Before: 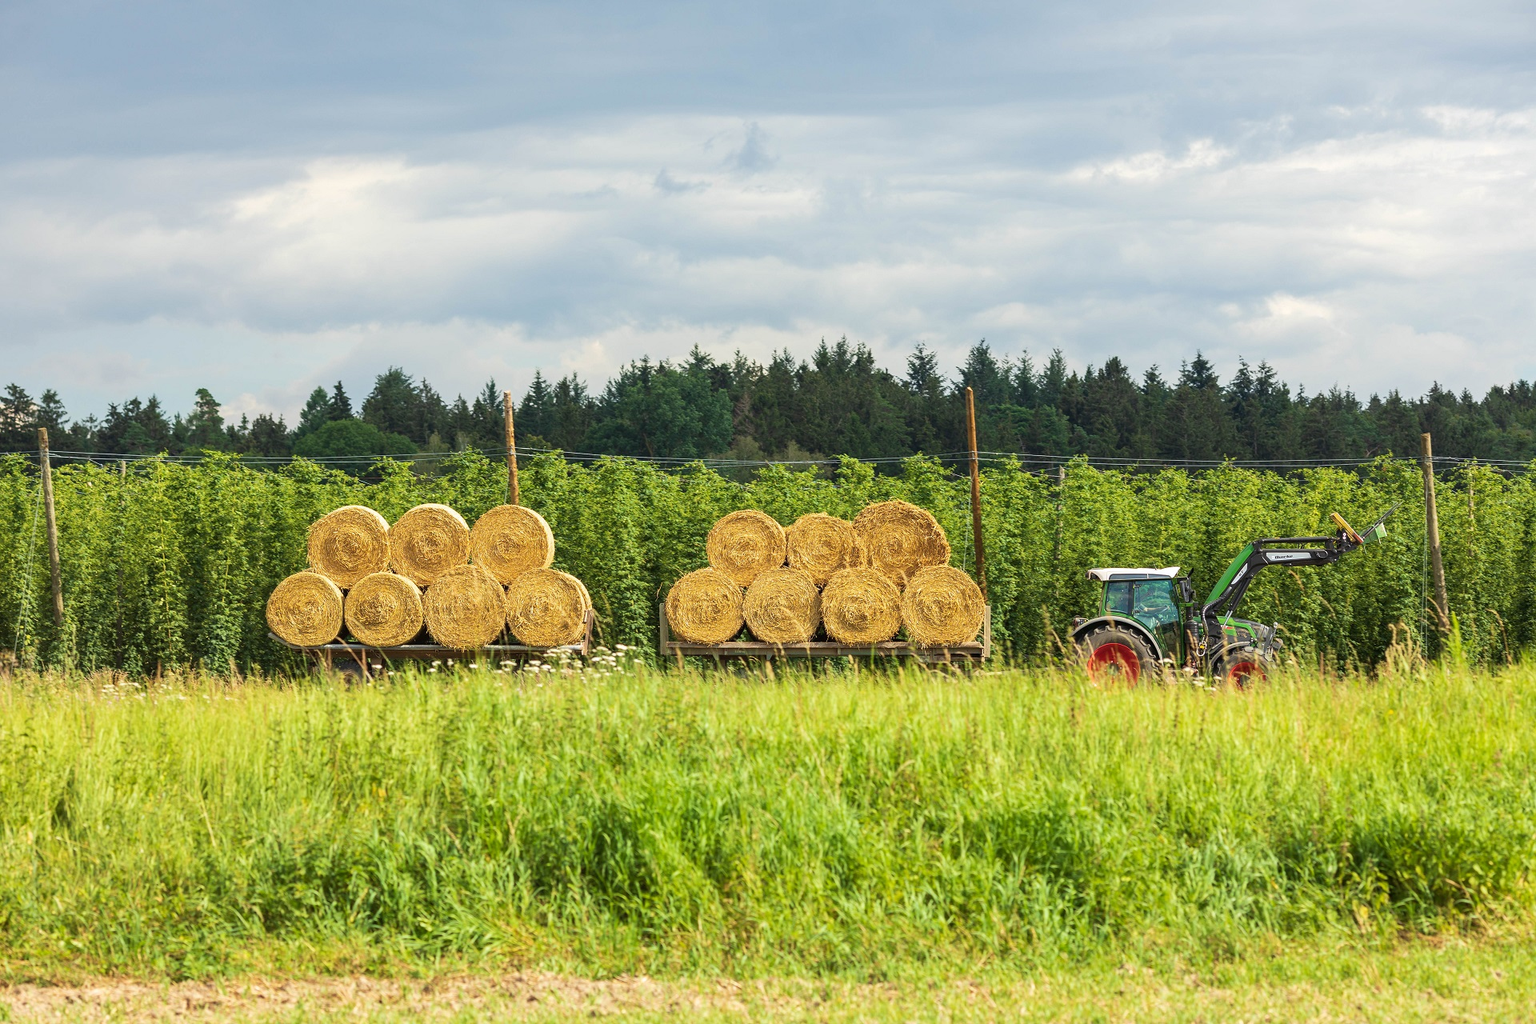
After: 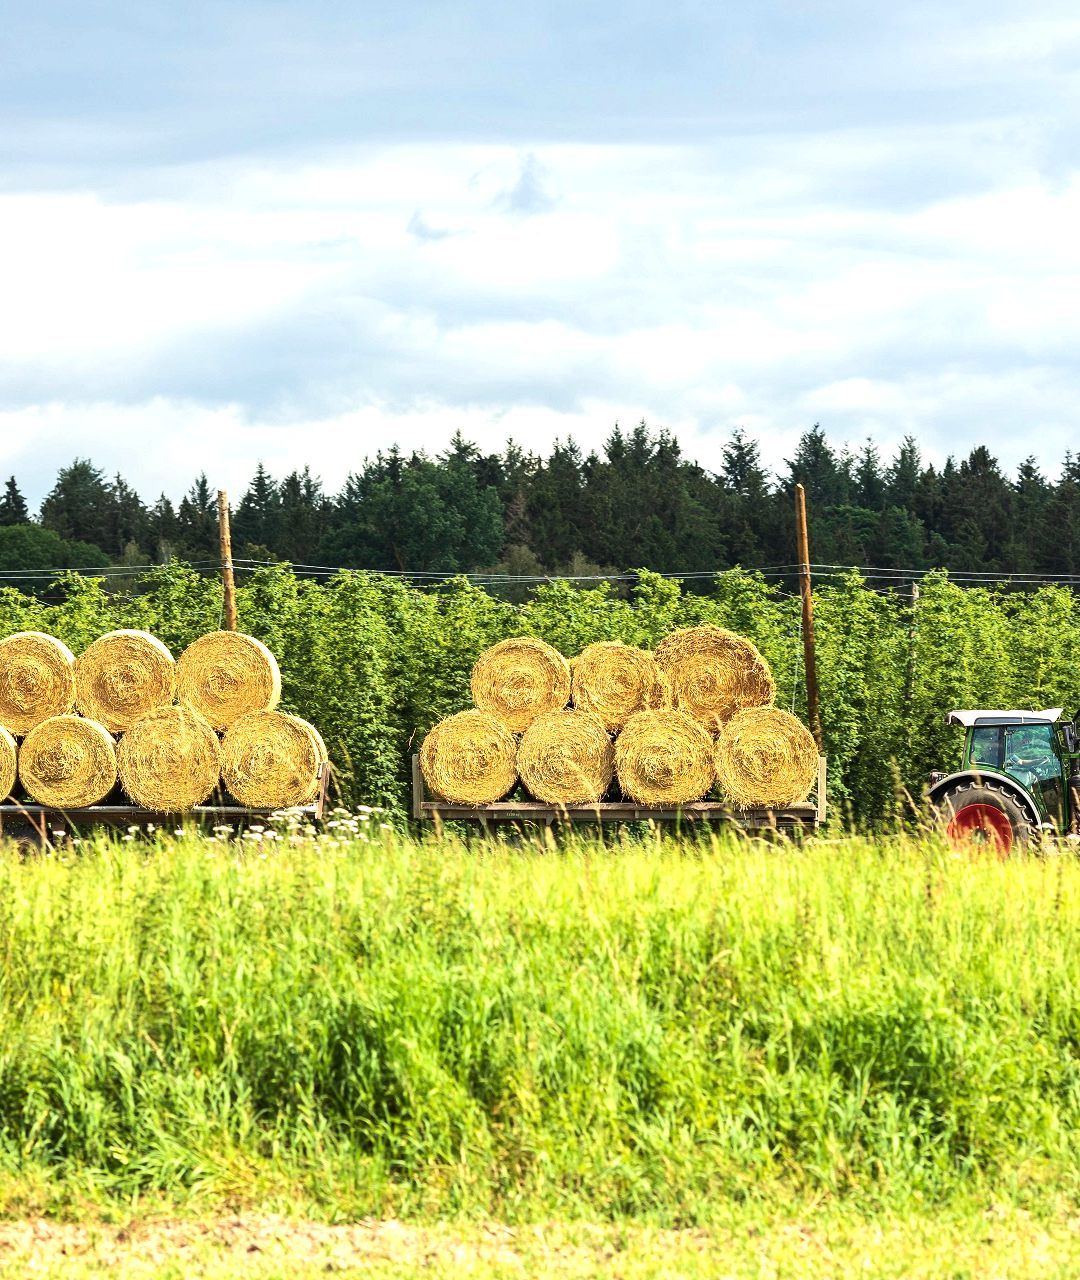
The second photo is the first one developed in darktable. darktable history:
crop: left 21.496%, right 22.254%
tone equalizer: -8 EV -0.75 EV, -7 EV -0.7 EV, -6 EV -0.6 EV, -5 EV -0.4 EV, -3 EV 0.4 EV, -2 EV 0.6 EV, -1 EV 0.7 EV, +0 EV 0.75 EV, edges refinement/feathering 500, mask exposure compensation -1.57 EV, preserve details no
